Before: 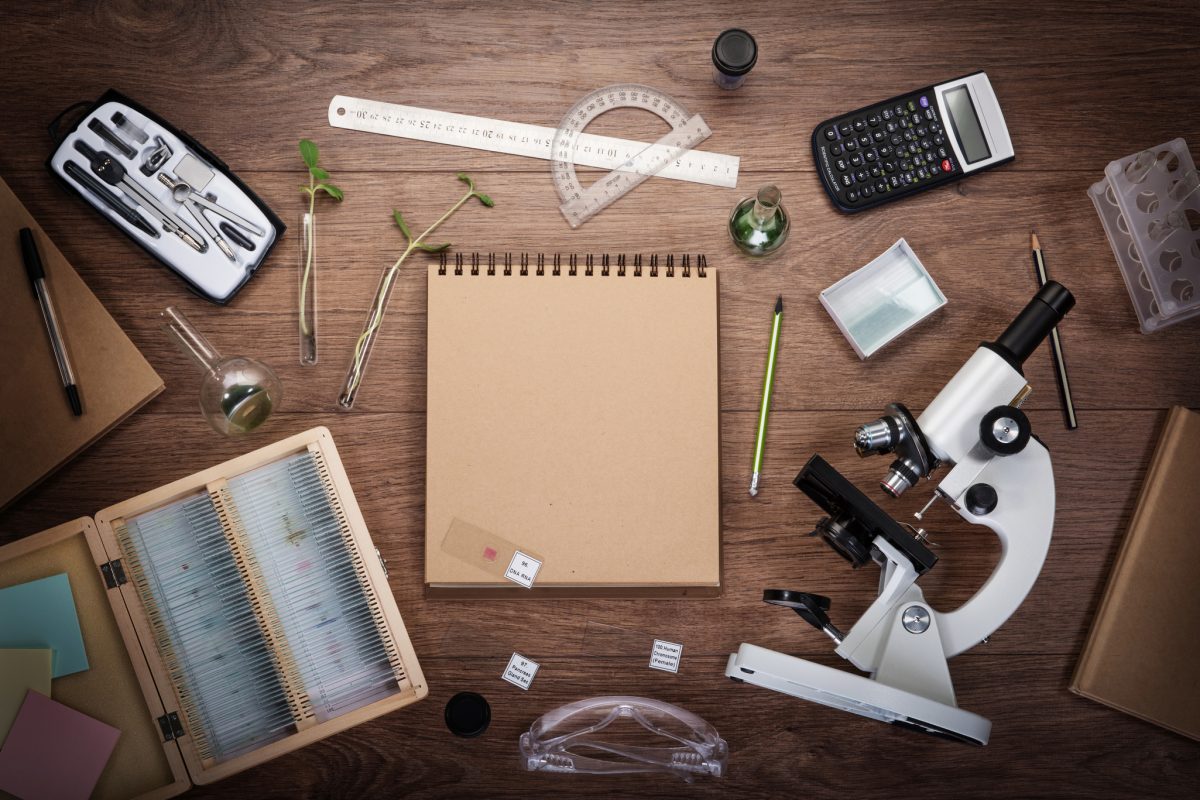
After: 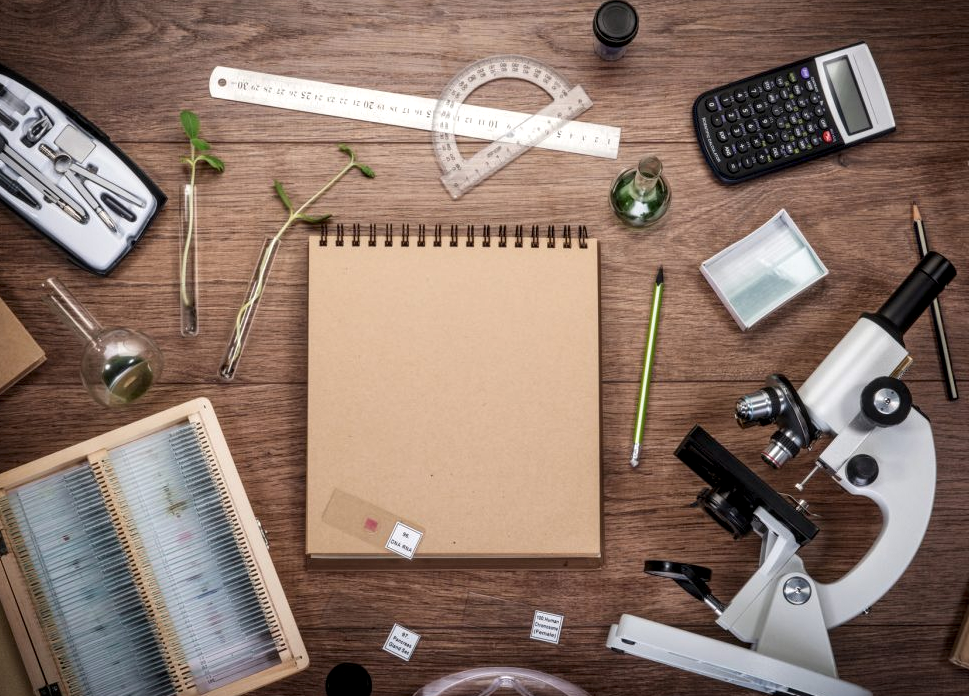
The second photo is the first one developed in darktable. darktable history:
crop: left 9.988%, top 3.657%, right 9.235%, bottom 9.233%
local contrast: detail 130%
